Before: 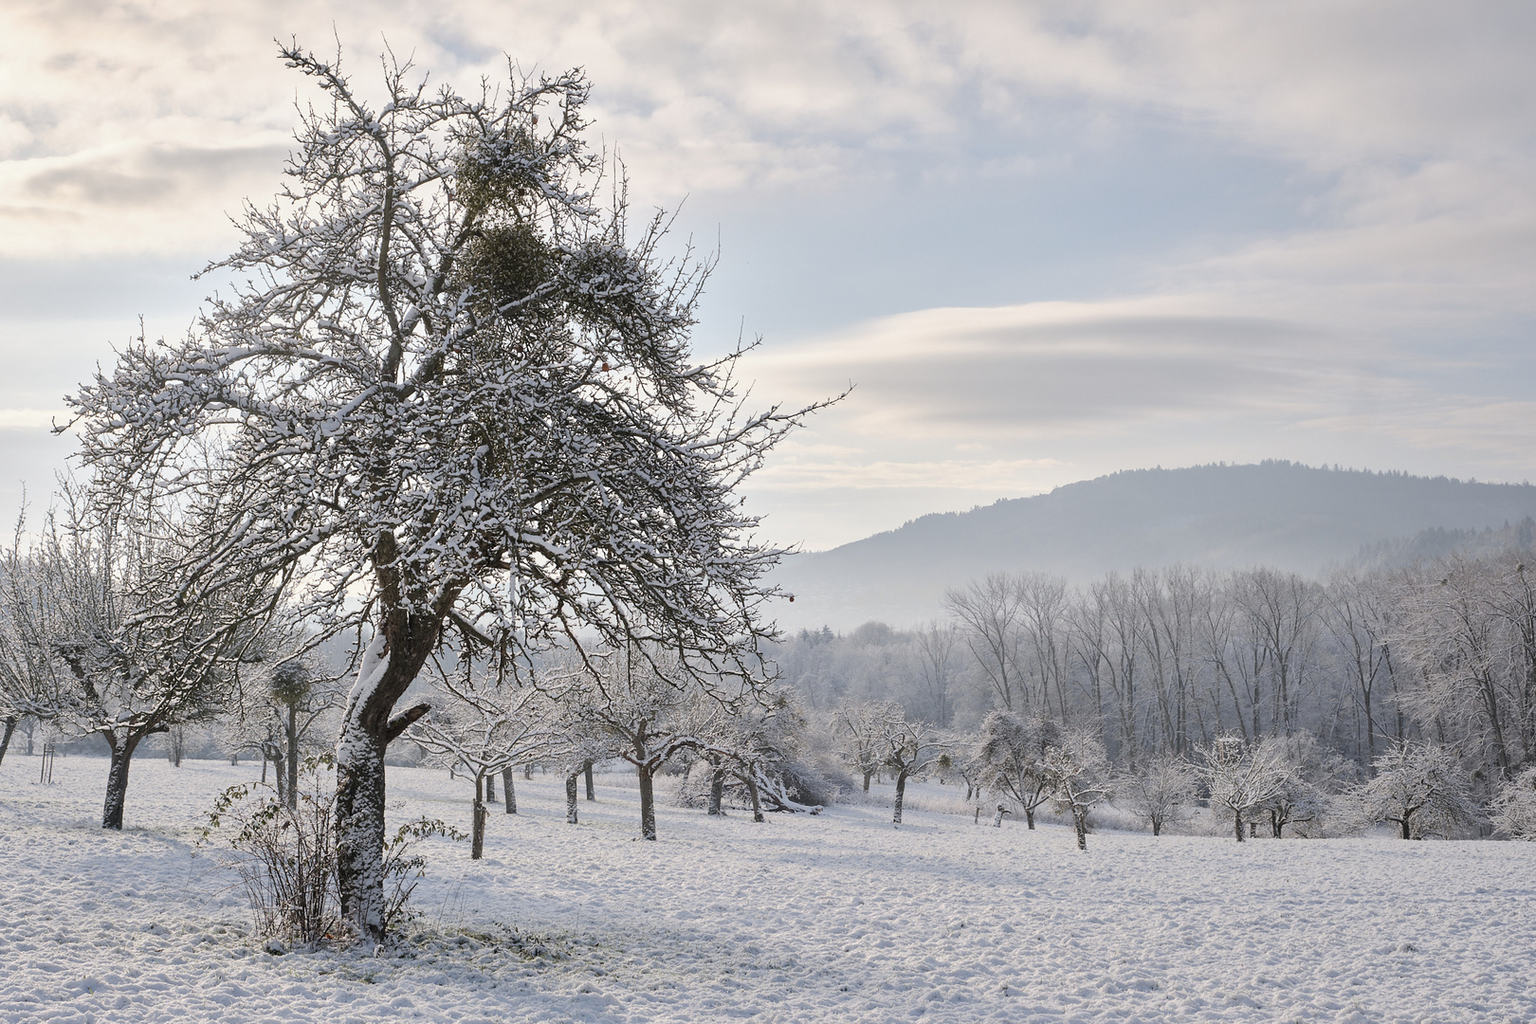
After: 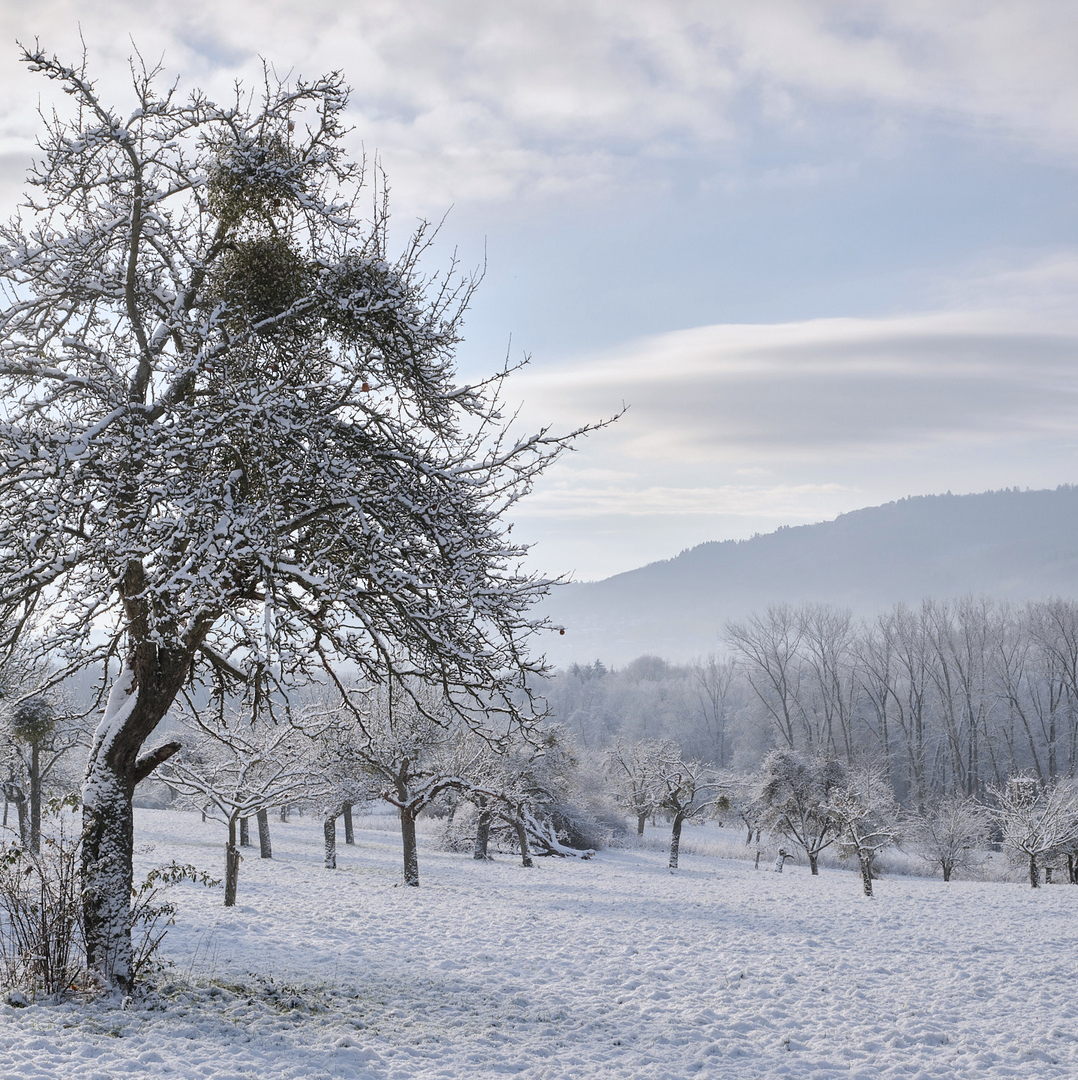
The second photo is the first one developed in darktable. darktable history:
crop: left 16.899%, right 16.556%
white balance: red 0.974, blue 1.044
